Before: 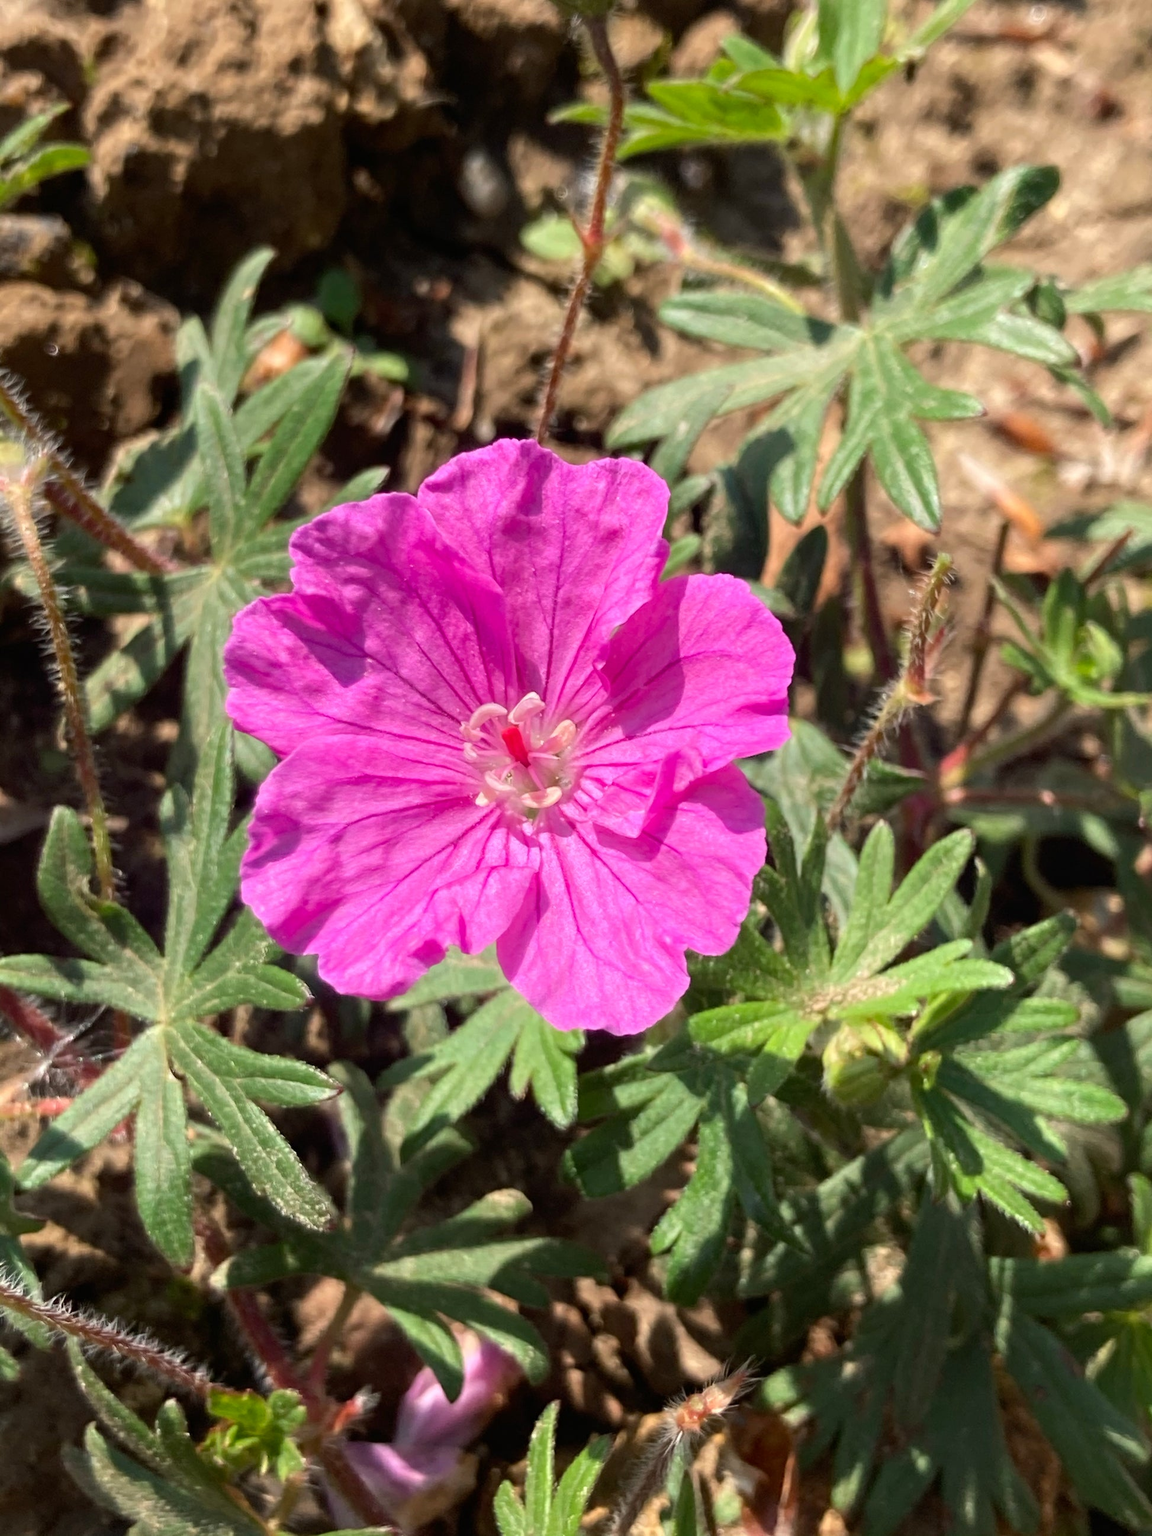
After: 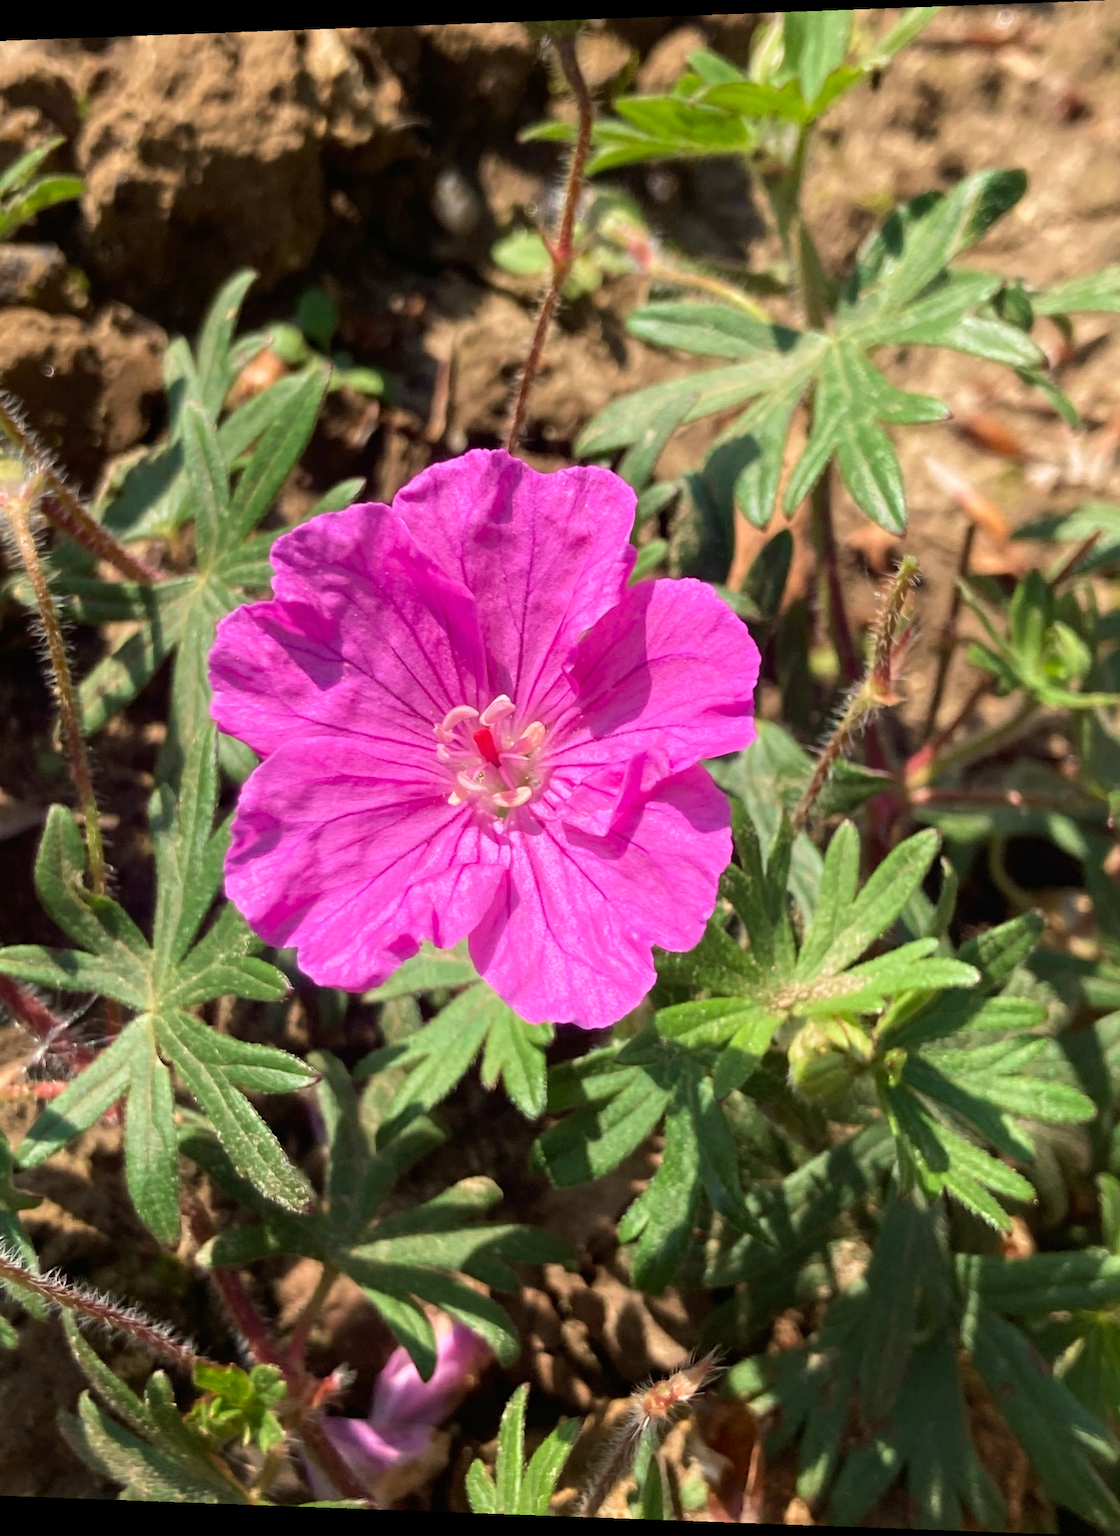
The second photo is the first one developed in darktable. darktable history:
velvia: on, module defaults
rotate and perspective: lens shift (horizontal) -0.055, automatic cropping off
